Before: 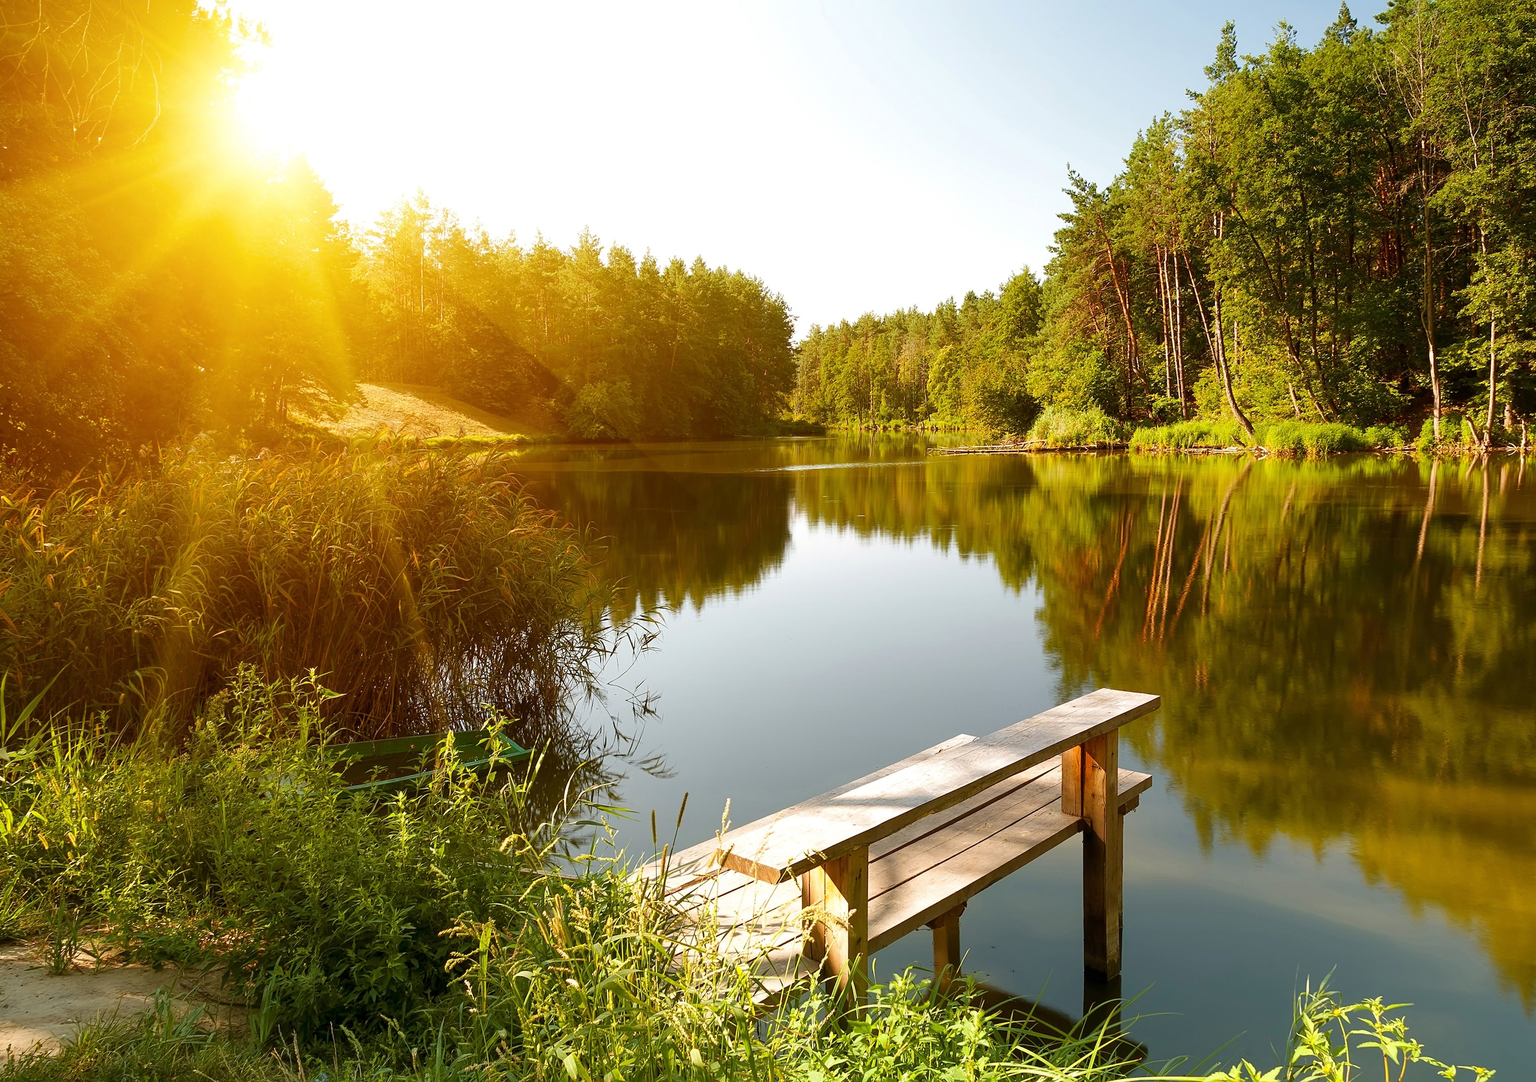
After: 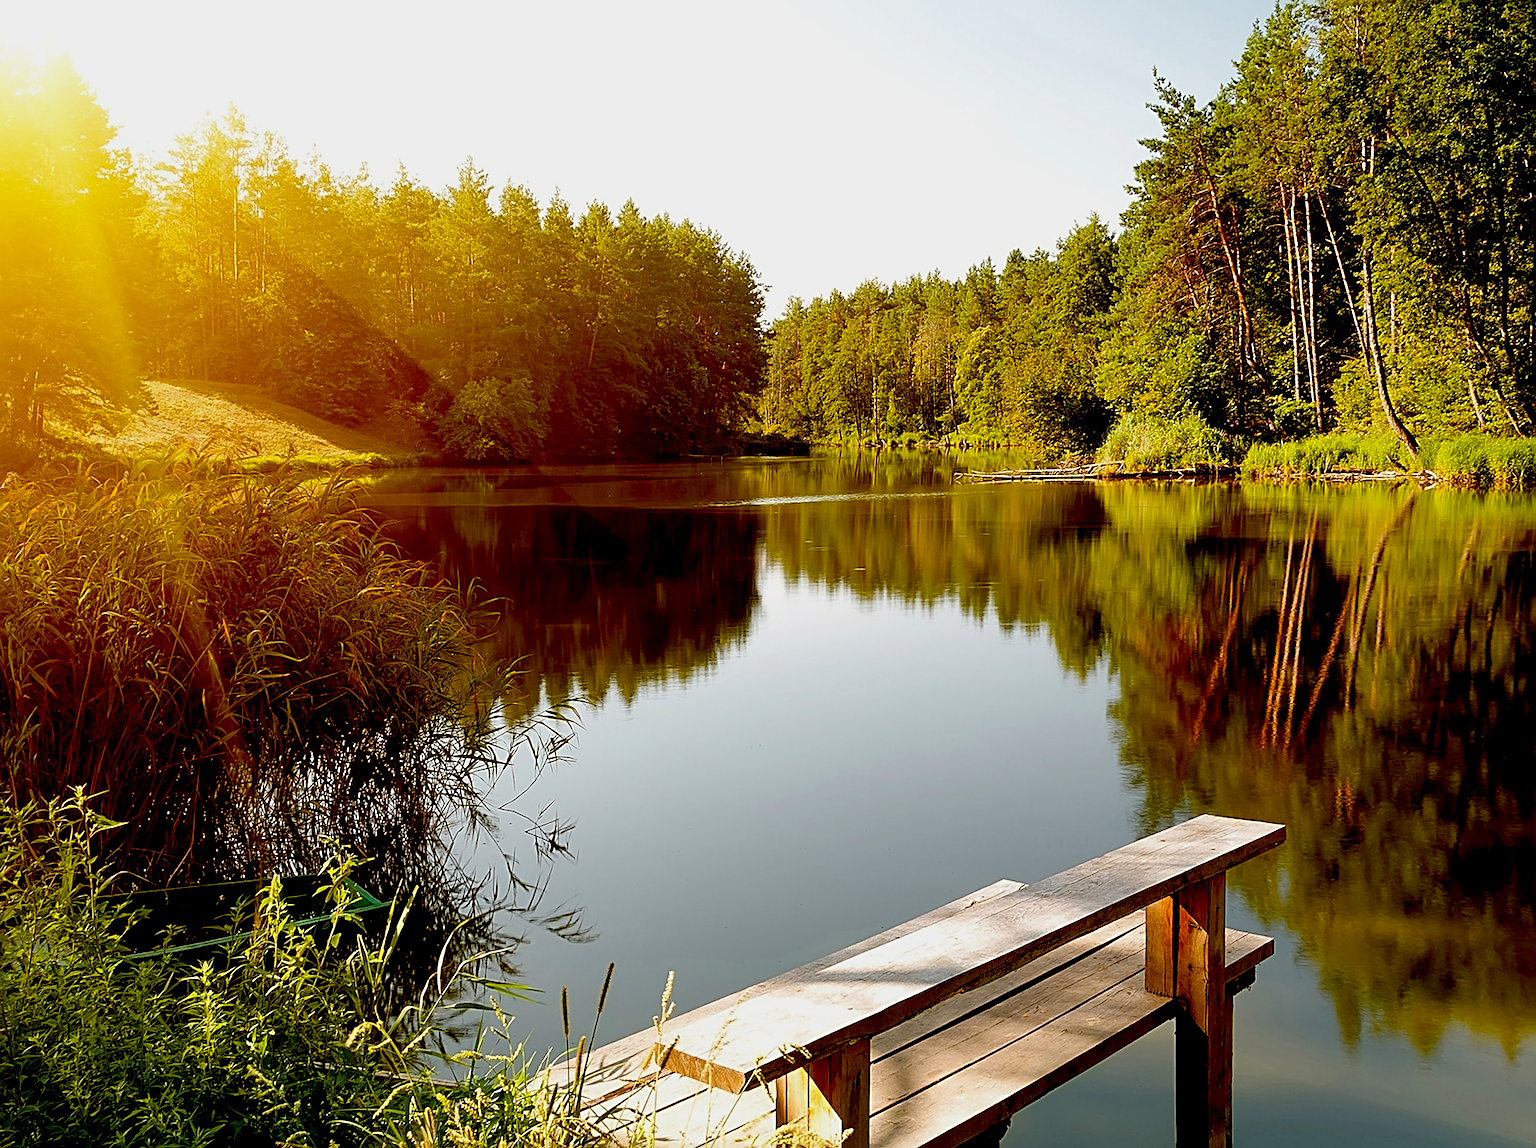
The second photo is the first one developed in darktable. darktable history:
exposure: black level correction 0.046, exposure -0.228 EV, compensate highlight preservation false
sharpen: on, module defaults
crop and rotate: left 16.745%, top 10.768%, right 12.963%, bottom 14.606%
